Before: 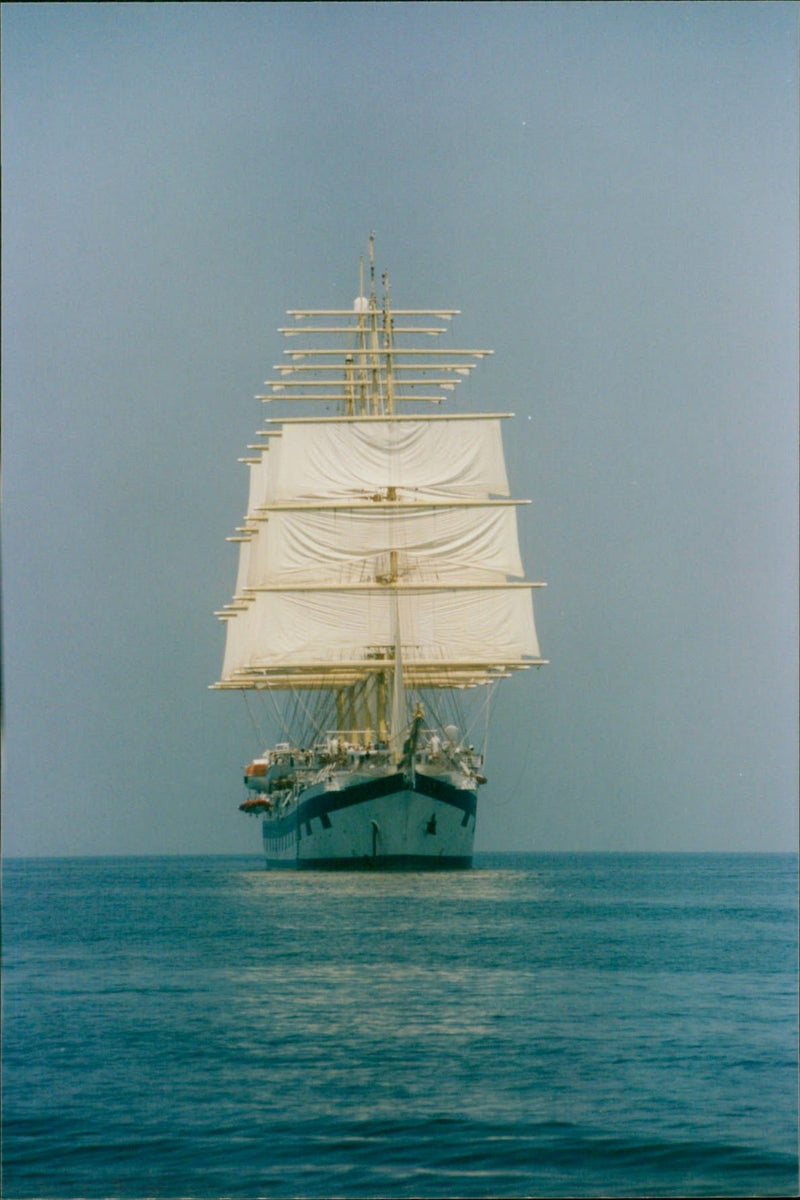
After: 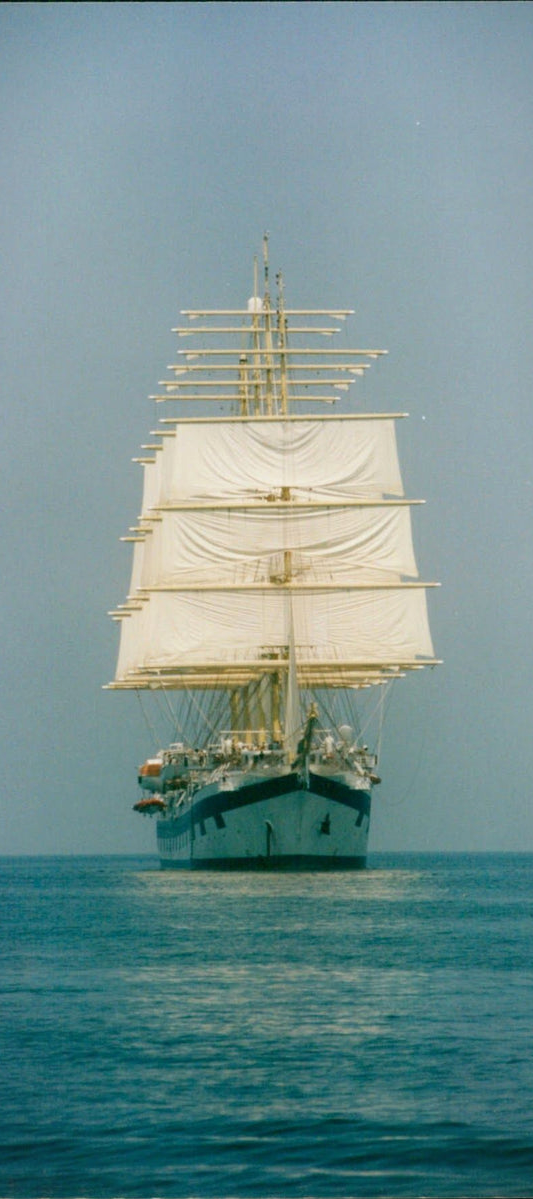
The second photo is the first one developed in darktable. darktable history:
exposure: exposure 0.203 EV, compensate highlight preservation false
crop and rotate: left 13.436%, right 19.938%
vignetting: fall-off start 99.28%, fall-off radius 65.31%, brightness -0.31, saturation -0.06, center (-0.032, -0.045), automatic ratio true
